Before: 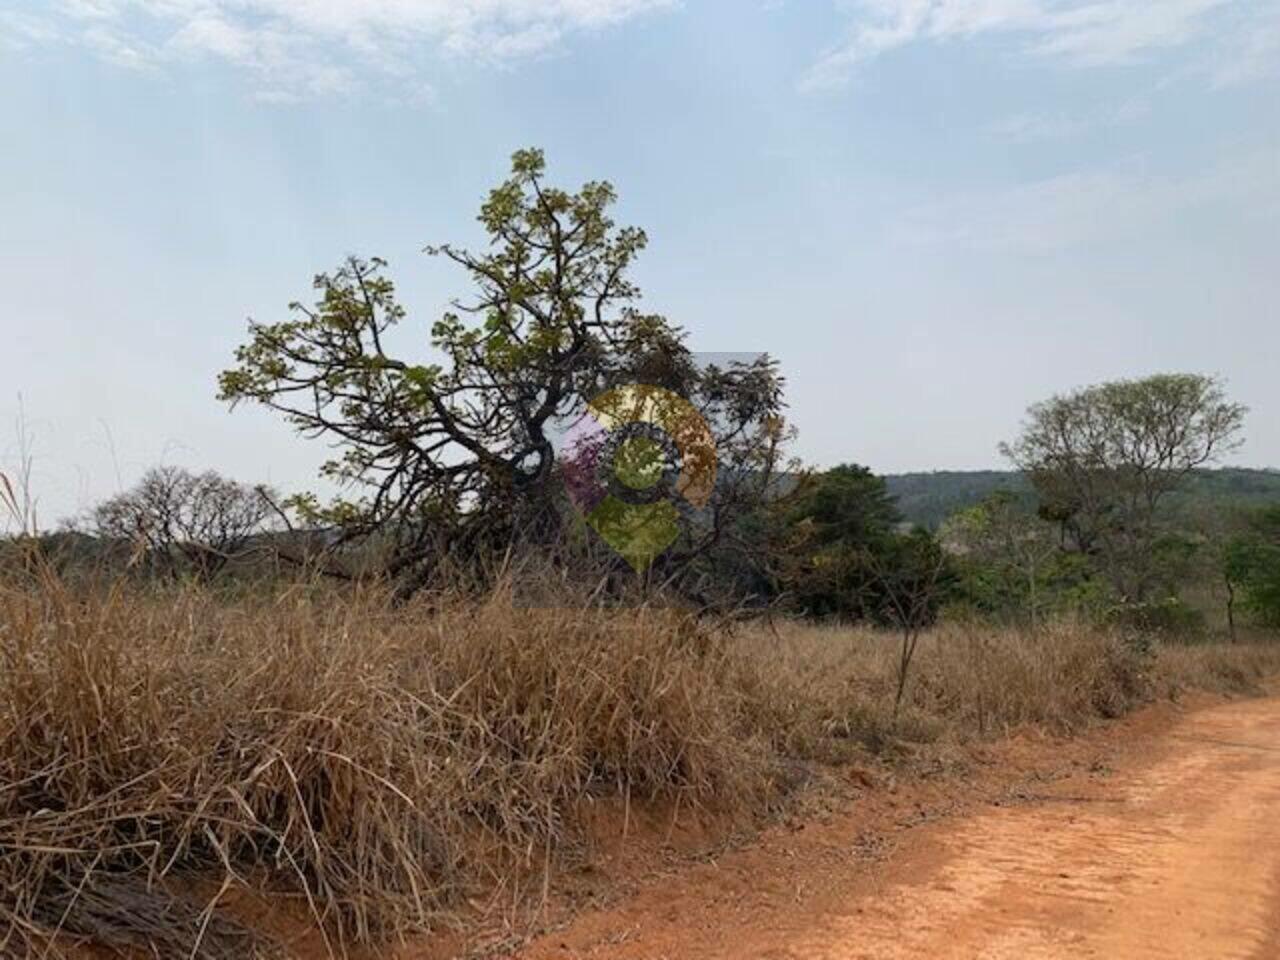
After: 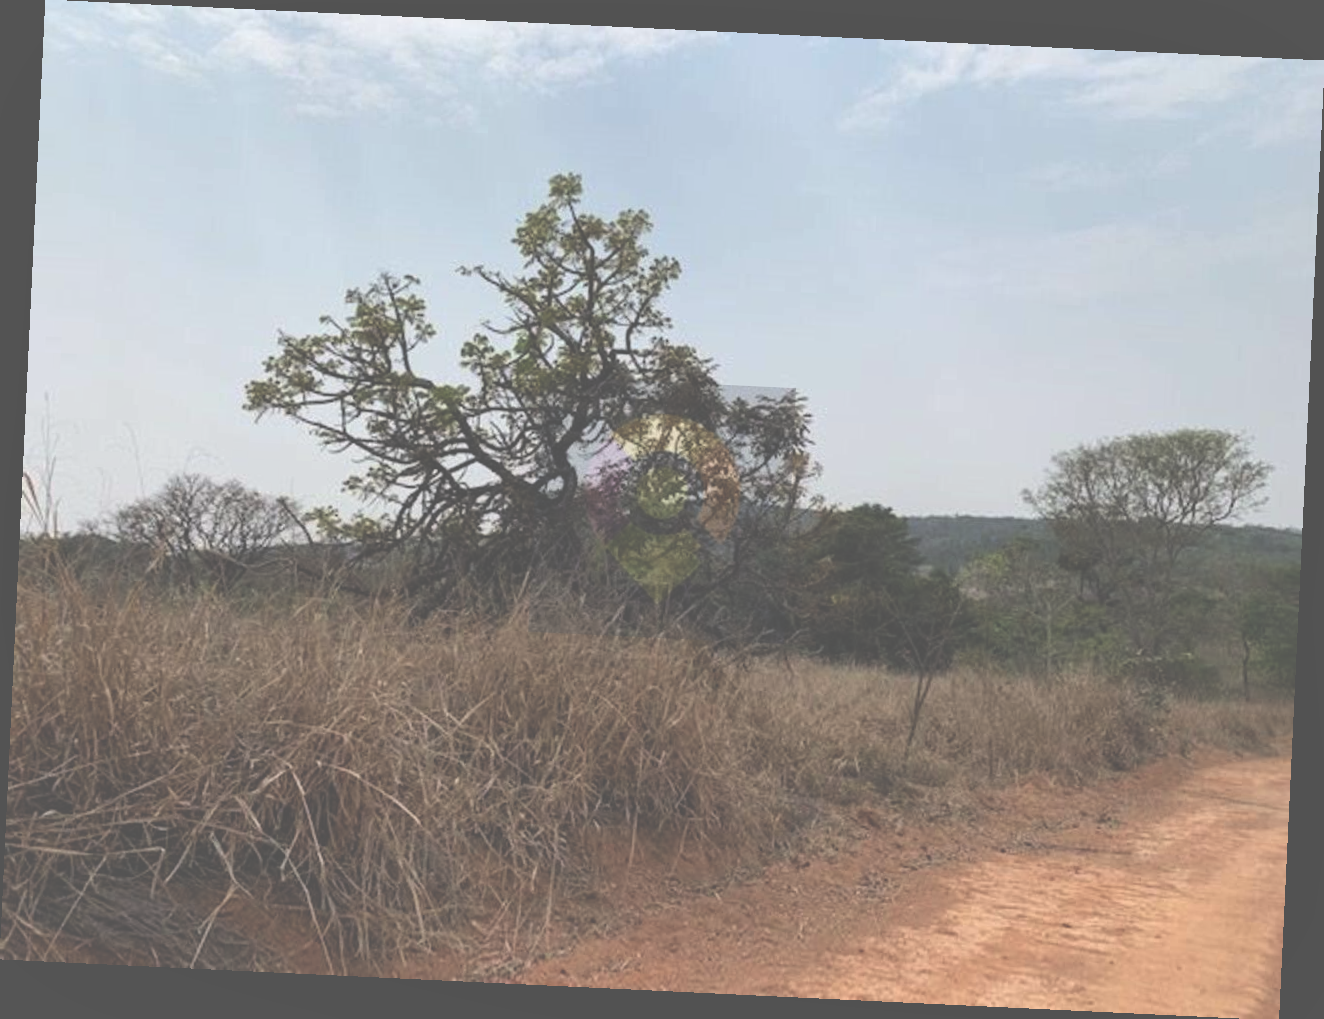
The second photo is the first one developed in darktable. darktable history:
shadows and highlights: shadows 43.28, highlights 6.86
crop and rotate: angle -2.73°
exposure: black level correction -0.086, compensate exposure bias true, compensate highlight preservation false
contrast brightness saturation: saturation -0.174
